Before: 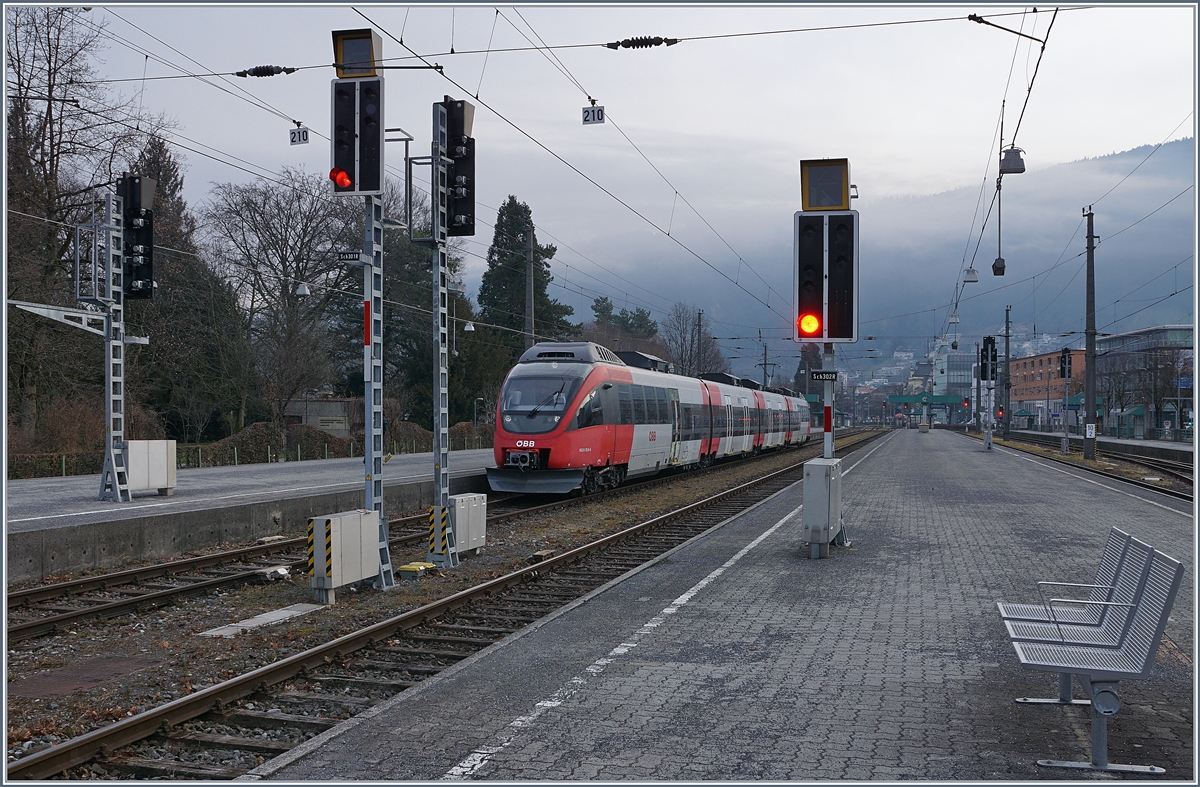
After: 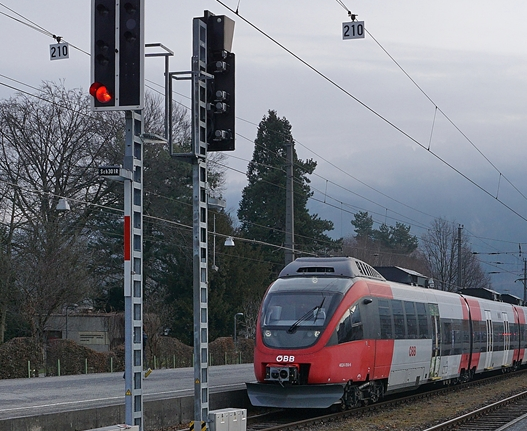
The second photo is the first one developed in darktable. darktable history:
crop: left 20.078%, top 10.808%, right 35.933%, bottom 34.32%
